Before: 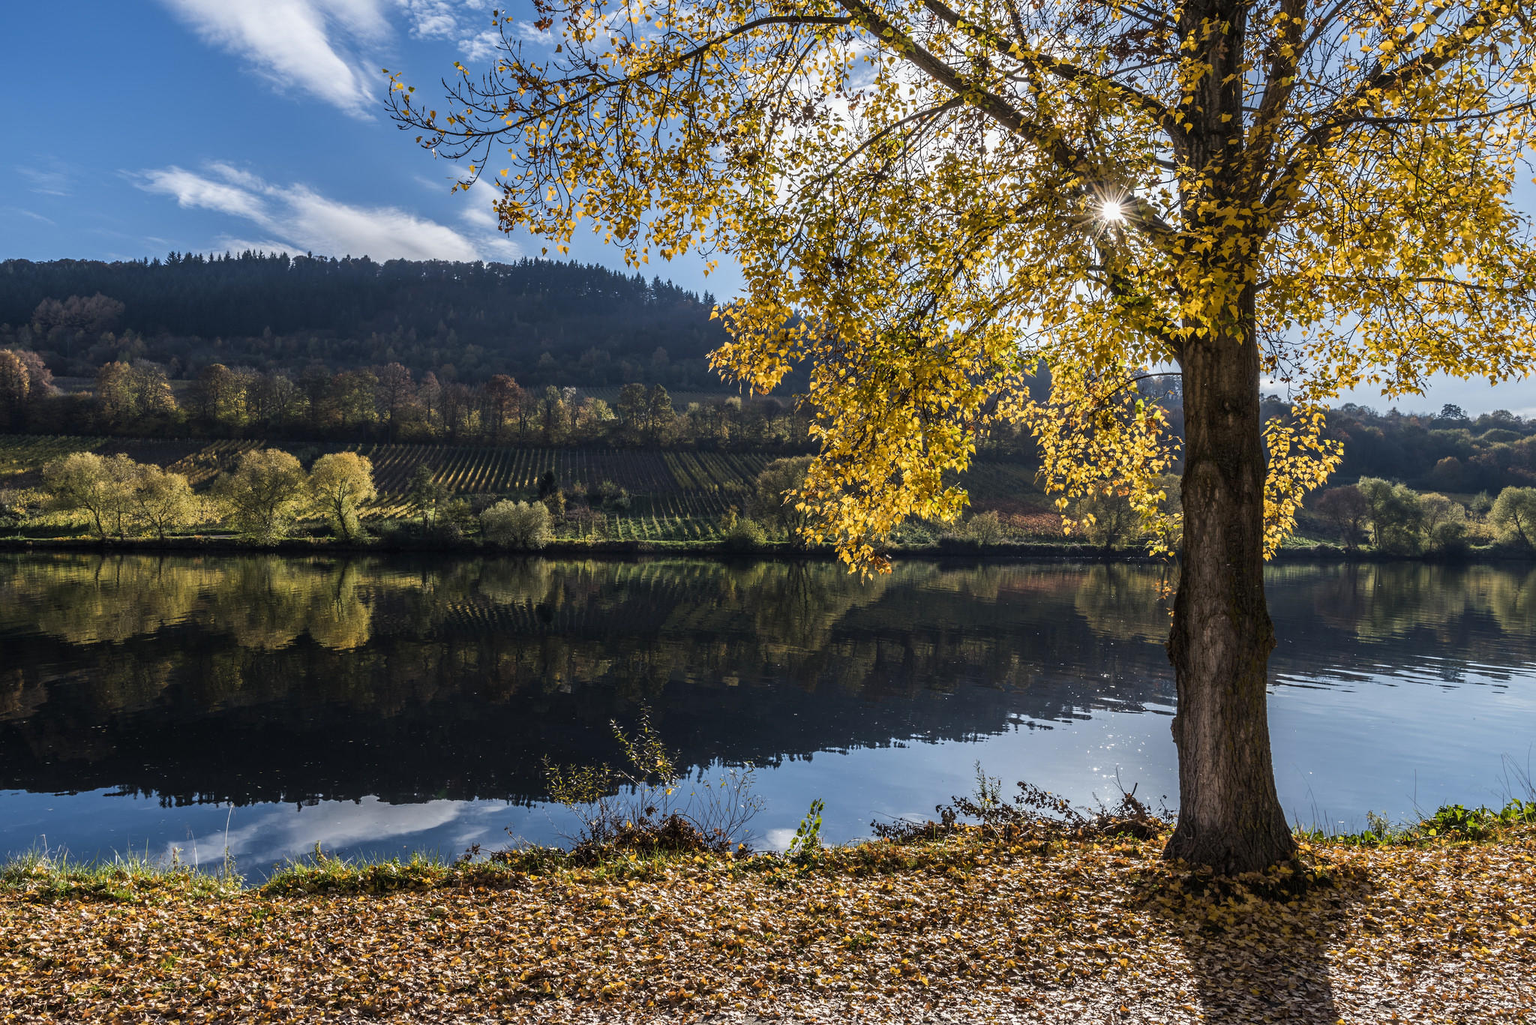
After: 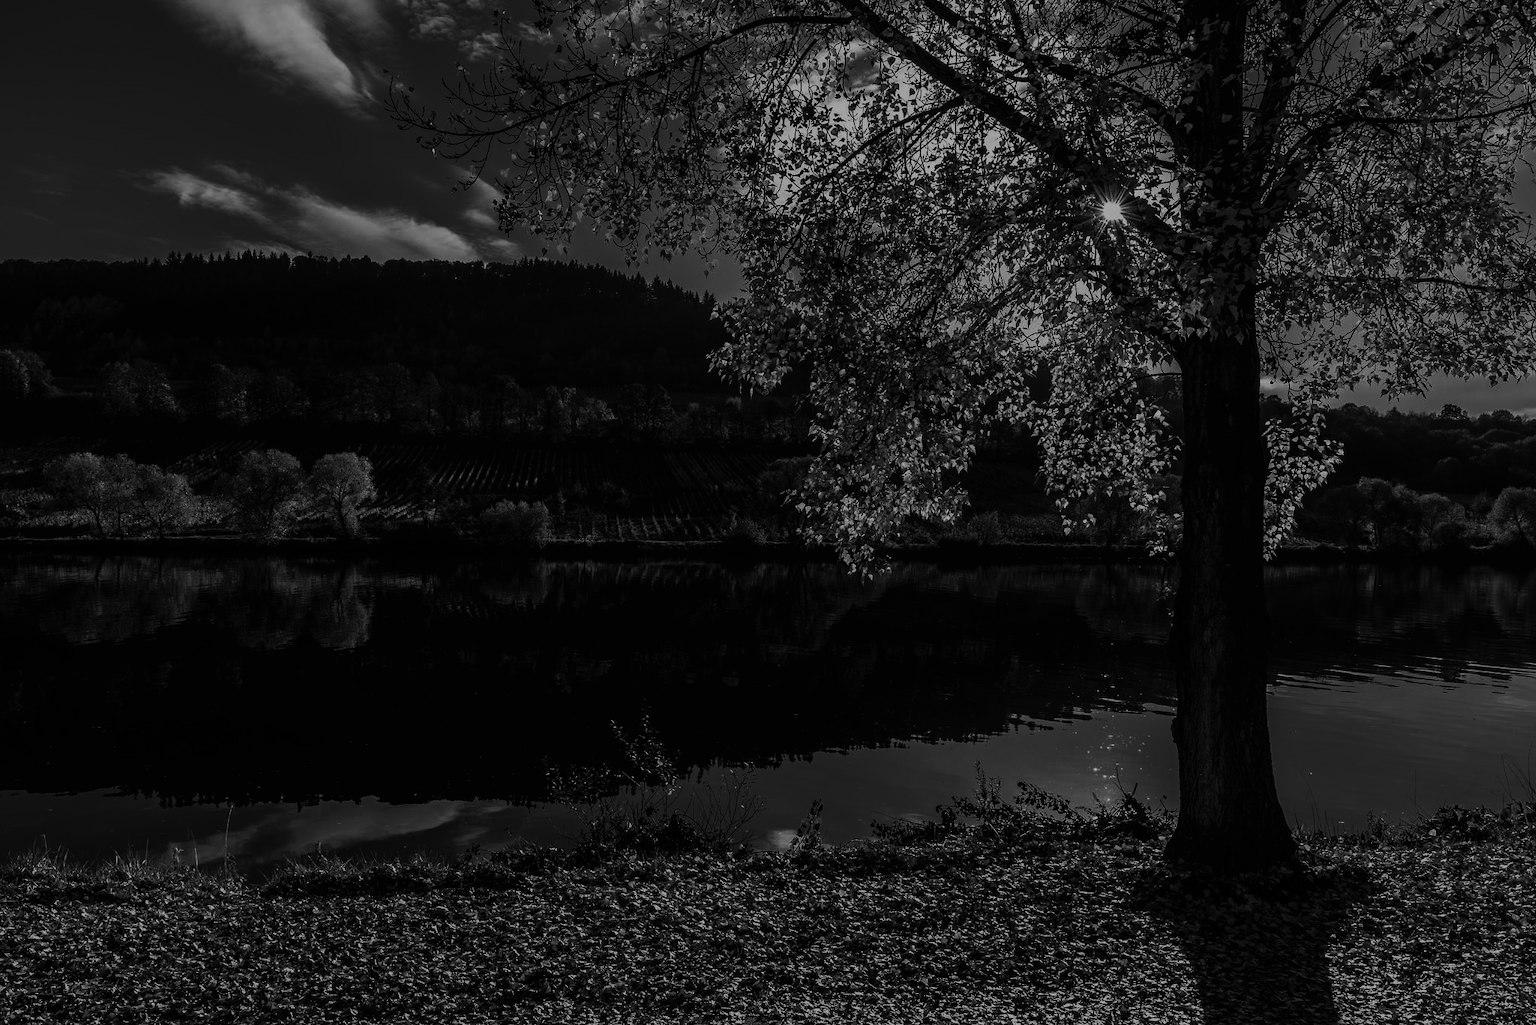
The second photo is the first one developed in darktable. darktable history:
color zones: curves: ch0 [(0.002, 0.593) (0.143, 0.417) (0.285, 0.541) (0.455, 0.289) (0.608, 0.327) (0.727, 0.283) (0.869, 0.571) (1, 0.603)]; ch1 [(0, 0) (0.143, 0) (0.286, 0) (0.429, 0) (0.571, 0) (0.714, 0) (0.857, 0)]
tone curve: curves: ch0 [(0, 0) (0.003, 0.003) (0.011, 0.005) (0.025, 0.005) (0.044, 0.008) (0.069, 0.015) (0.1, 0.023) (0.136, 0.032) (0.177, 0.046) (0.224, 0.072) (0.277, 0.124) (0.335, 0.174) (0.399, 0.253) (0.468, 0.365) (0.543, 0.519) (0.623, 0.675) (0.709, 0.805) (0.801, 0.908) (0.898, 0.97) (1, 1)], preserve colors none
tone equalizer: -8 EV -1.97 EV, -7 EV -1.96 EV, -6 EV -1.96 EV, -5 EV -1.99 EV, -4 EV -1.99 EV, -3 EV -1.97 EV, -2 EV -1.98 EV, -1 EV -1.62 EV, +0 EV -2 EV, edges refinement/feathering 500, mask exposure compensation -1.57 EV, preserve details no
